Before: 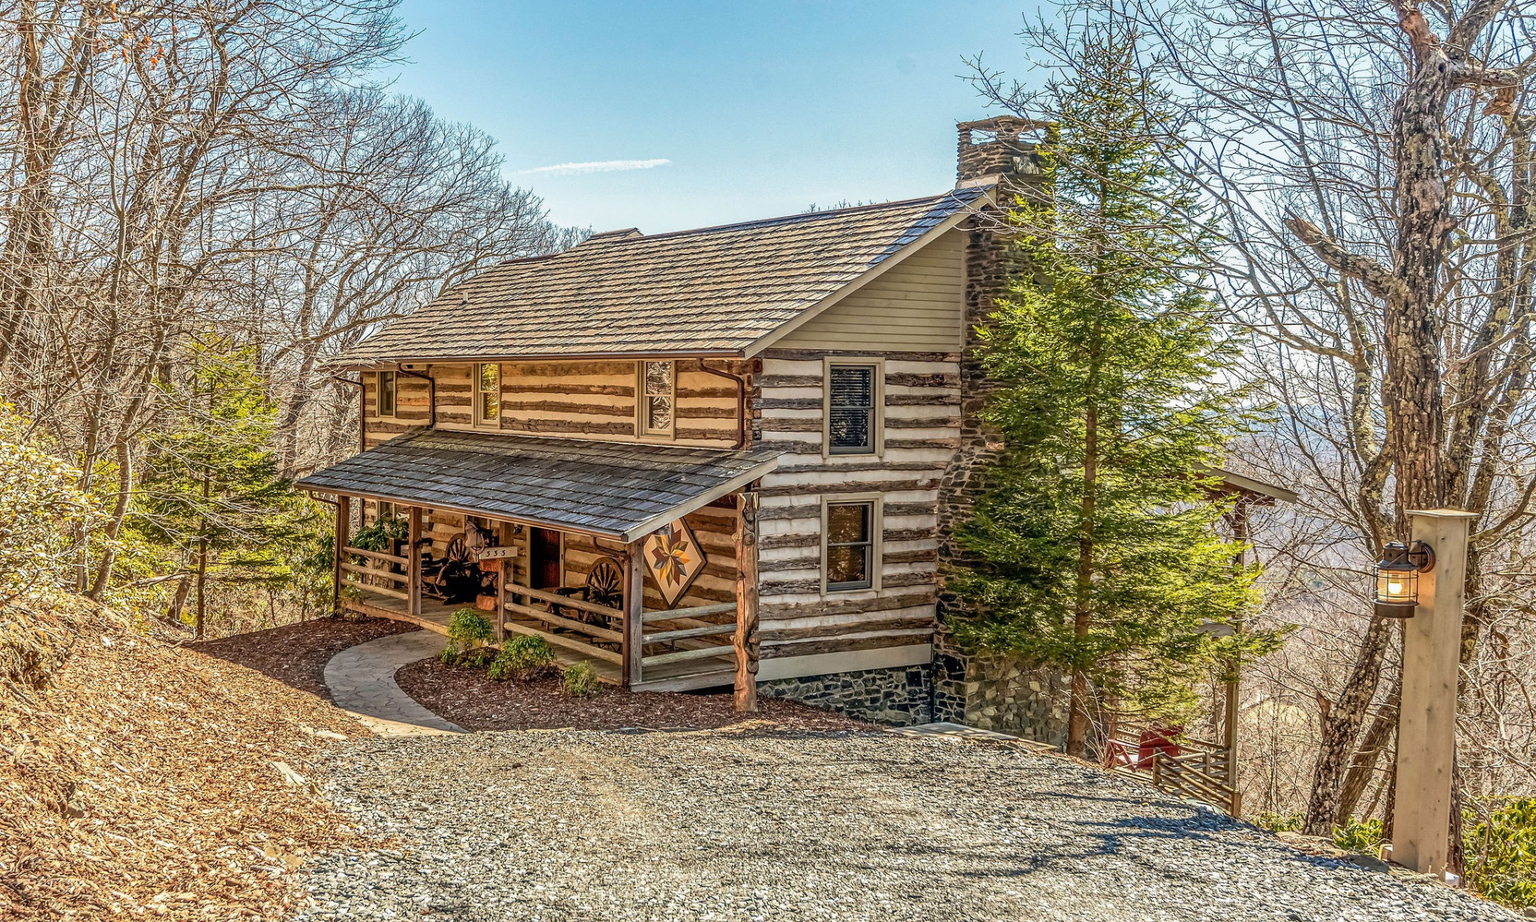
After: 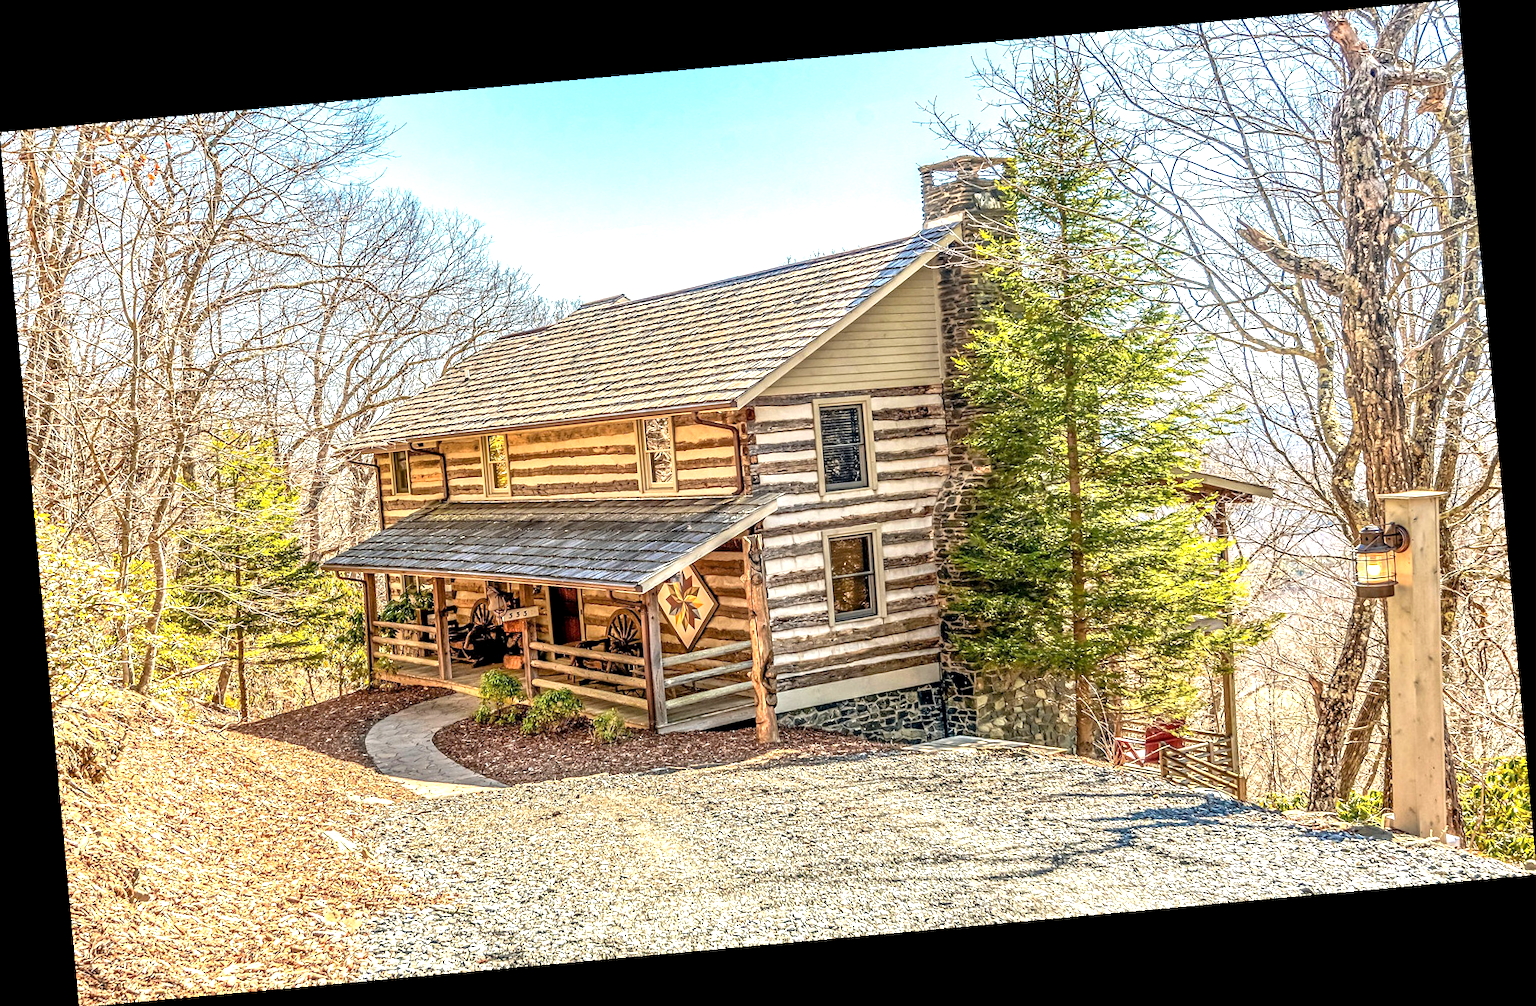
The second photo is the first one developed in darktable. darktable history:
rotate and perspective: rotation -5.2°, automatic cropping off
tone equalizer: on, module defaults
exposure: black level correction 0.001, exposure 1 EV, compensate highlight preservation false
